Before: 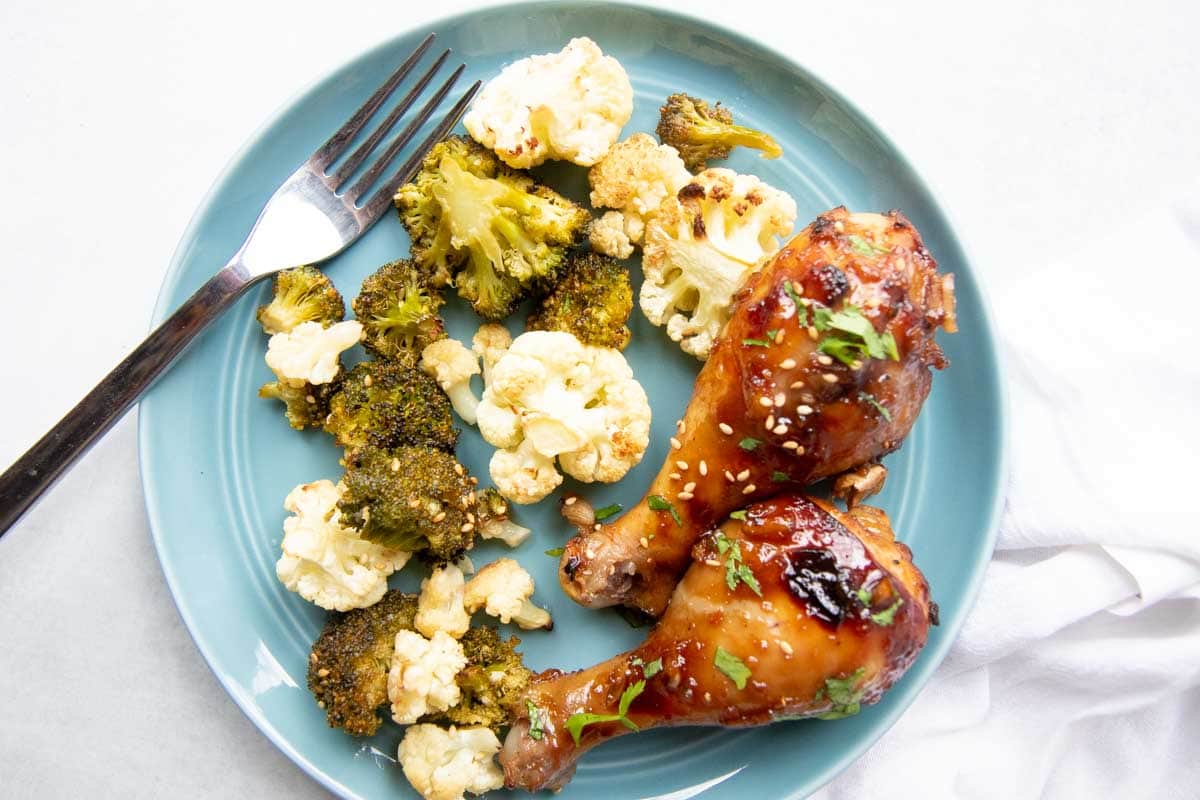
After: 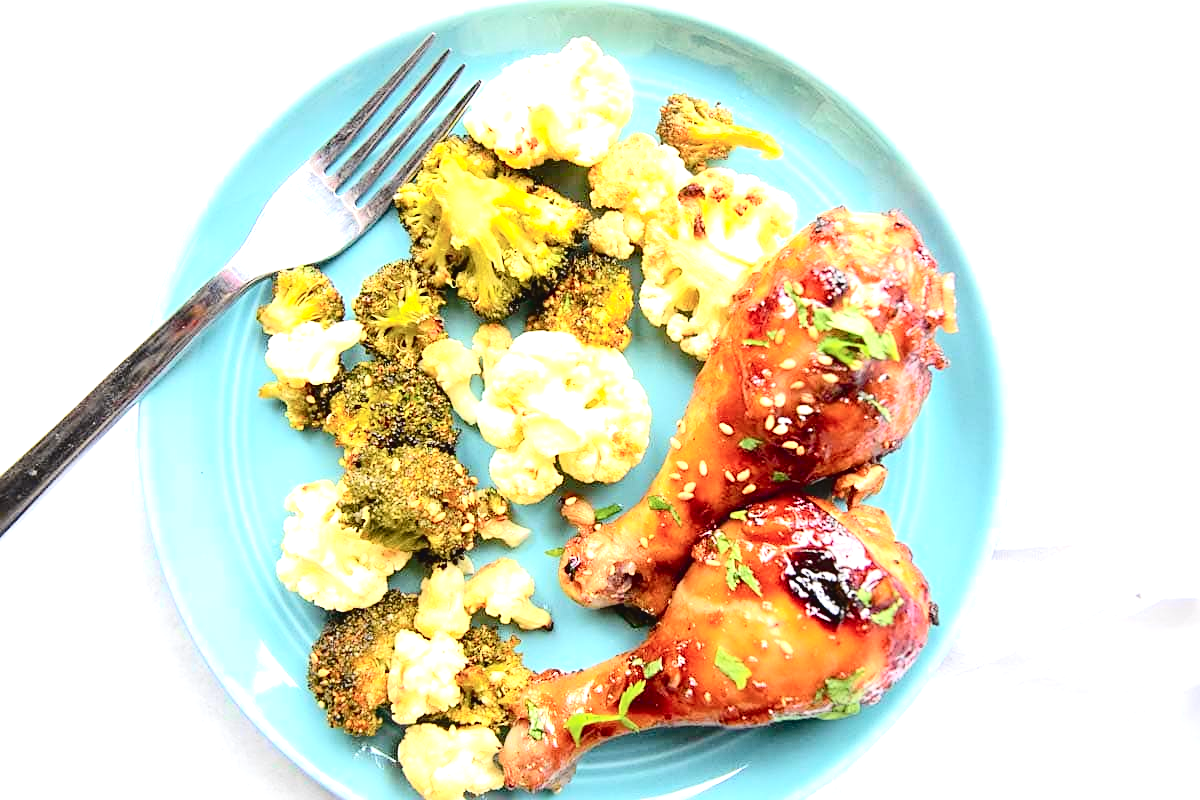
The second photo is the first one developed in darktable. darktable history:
exposure: black level correction 0, exposure 1.101 EV, compensate highlight preservation false
tone curve: curves: ch0 [(0, 0.037) (0.045, 0.055) (0.155, 0.138) (0.29, 0.325) (0.428, 0.513) (0.604, 0.71) (0.824, 0.882) (1, 0.965)]; ch1 [(0, 0) (0.339, 0.334) (0.445, 0.419) (0.476, 0.454) (0.498, 0.498) (0.53, 0.515) (0.557, 0.556) (0.609, 0.649) (0.716, 0.746) (1, 1)]; ch2 [(0, 0) (0.327, 0.318) (0.417, 0.426) (0.46, 0.453) (0.502, 0.5) (0.526, 0.52) (0.554, 0.541) (0.626, 0.65) (0.749, 0.746) (1, 1)], color space Lab, independent channels, preserve colors none
sharpen: on, module defaults
